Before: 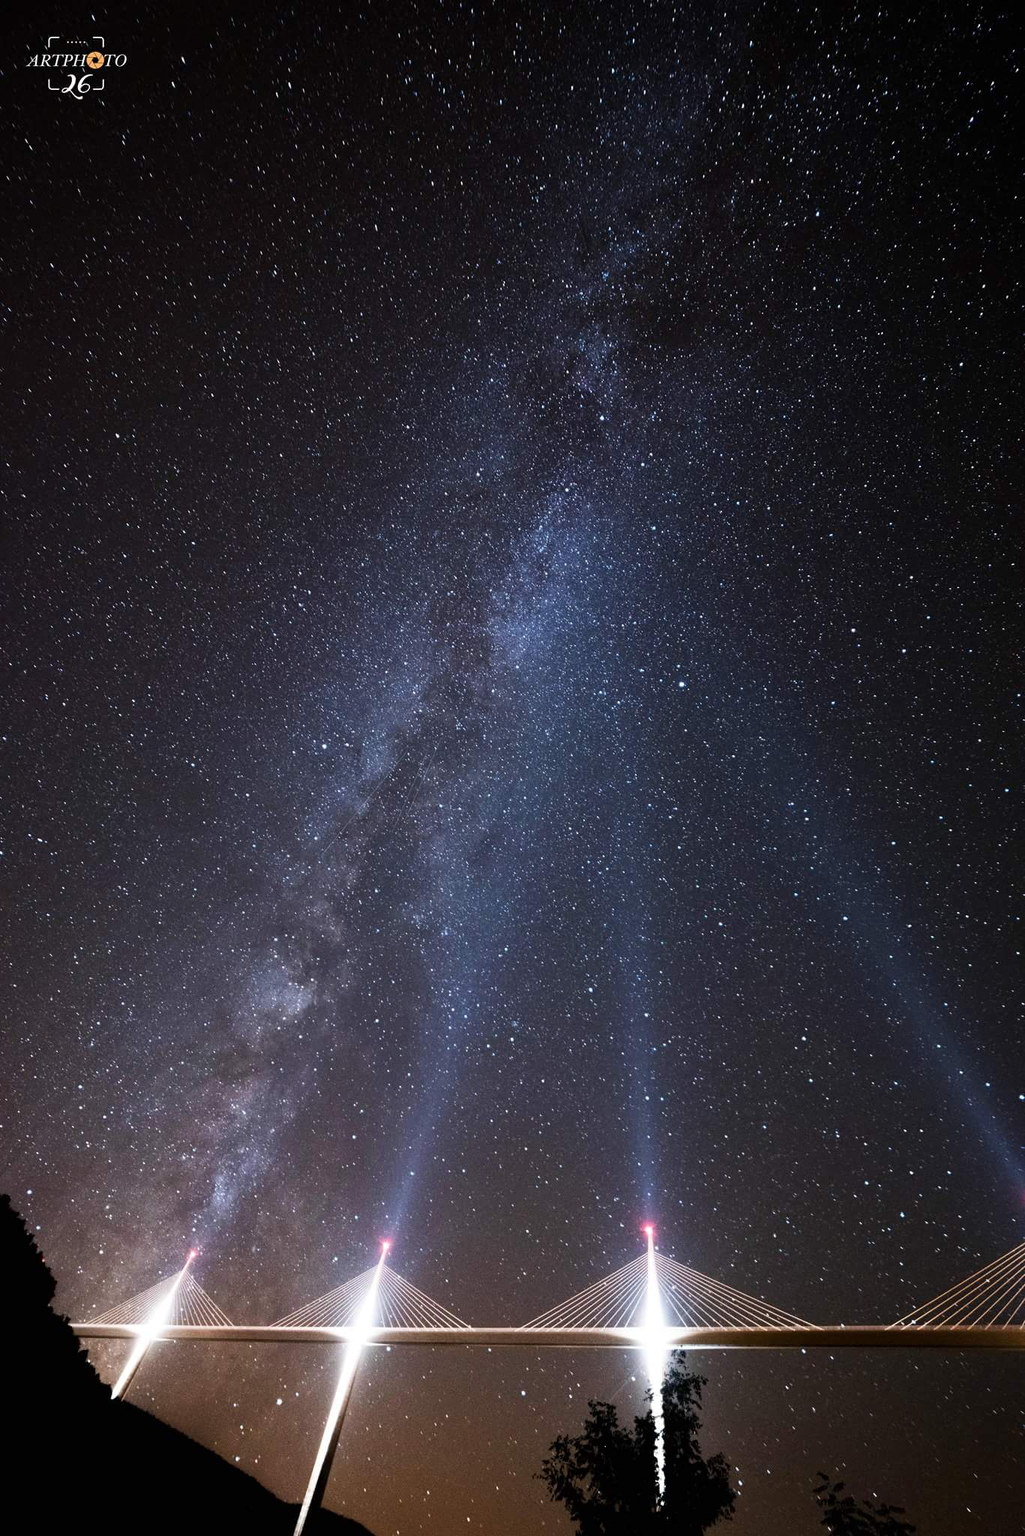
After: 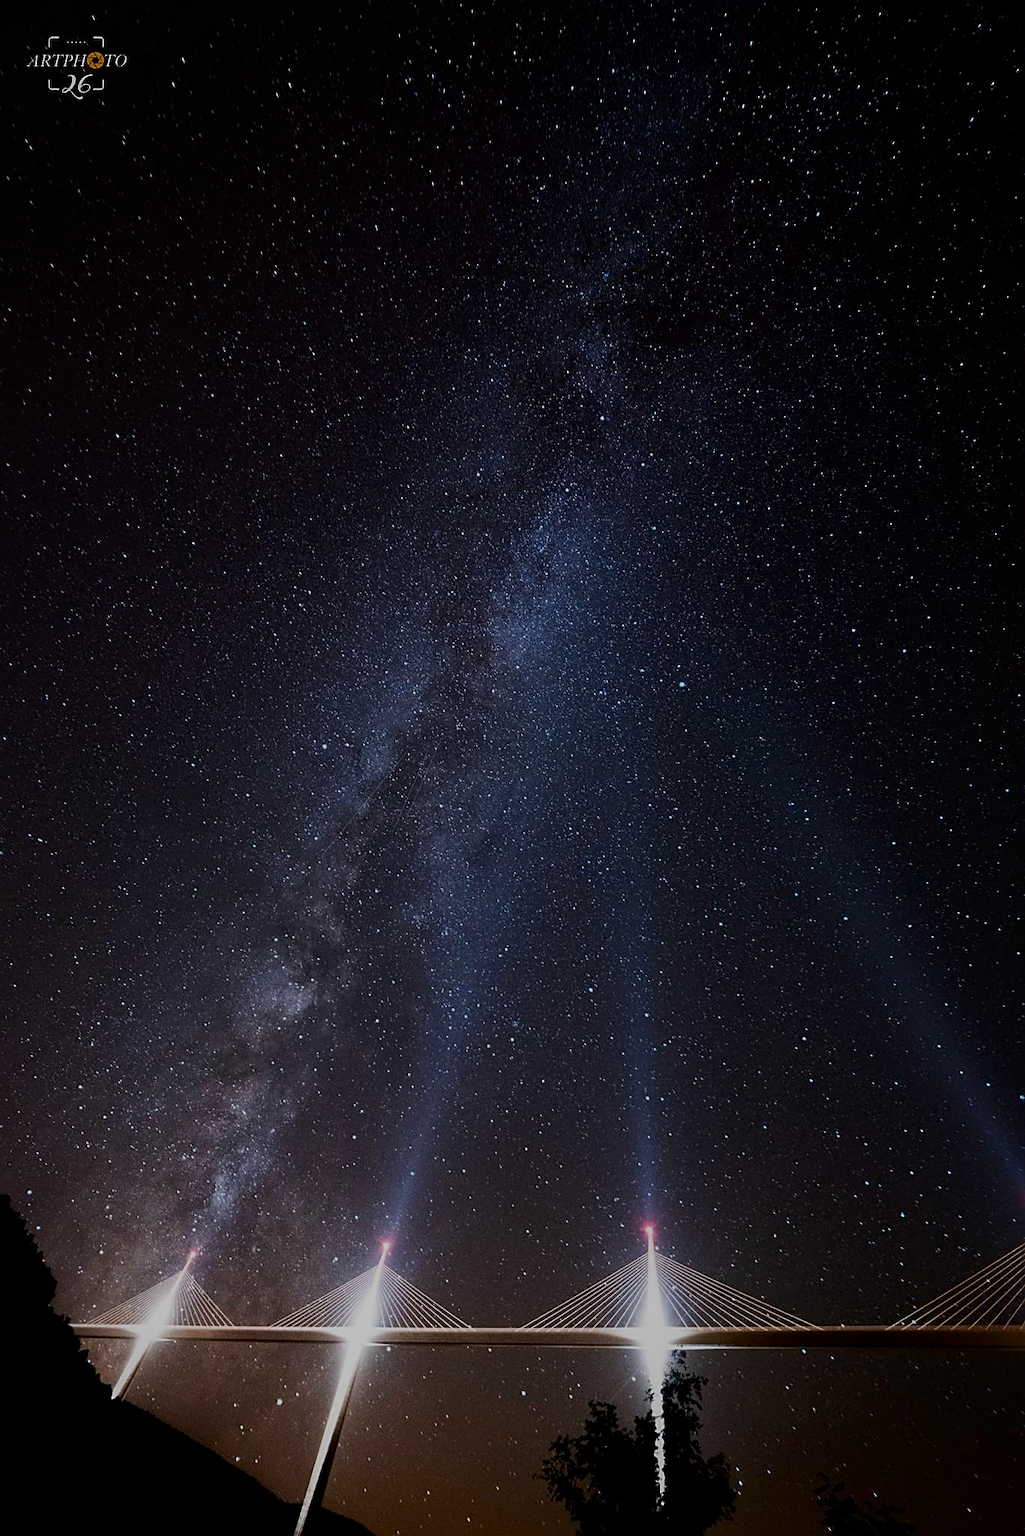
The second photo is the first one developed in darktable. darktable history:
sharpen: on, module defaults
shadows and highlights: shadows -40.15, highlights 62.88, soften with gaussian
local contrast: mode bilateral grid, contrast 20, coarseness 100, detail 150%, midtone range 0.2
exposure: exposure -1 EV, compensate highlight preservation false
